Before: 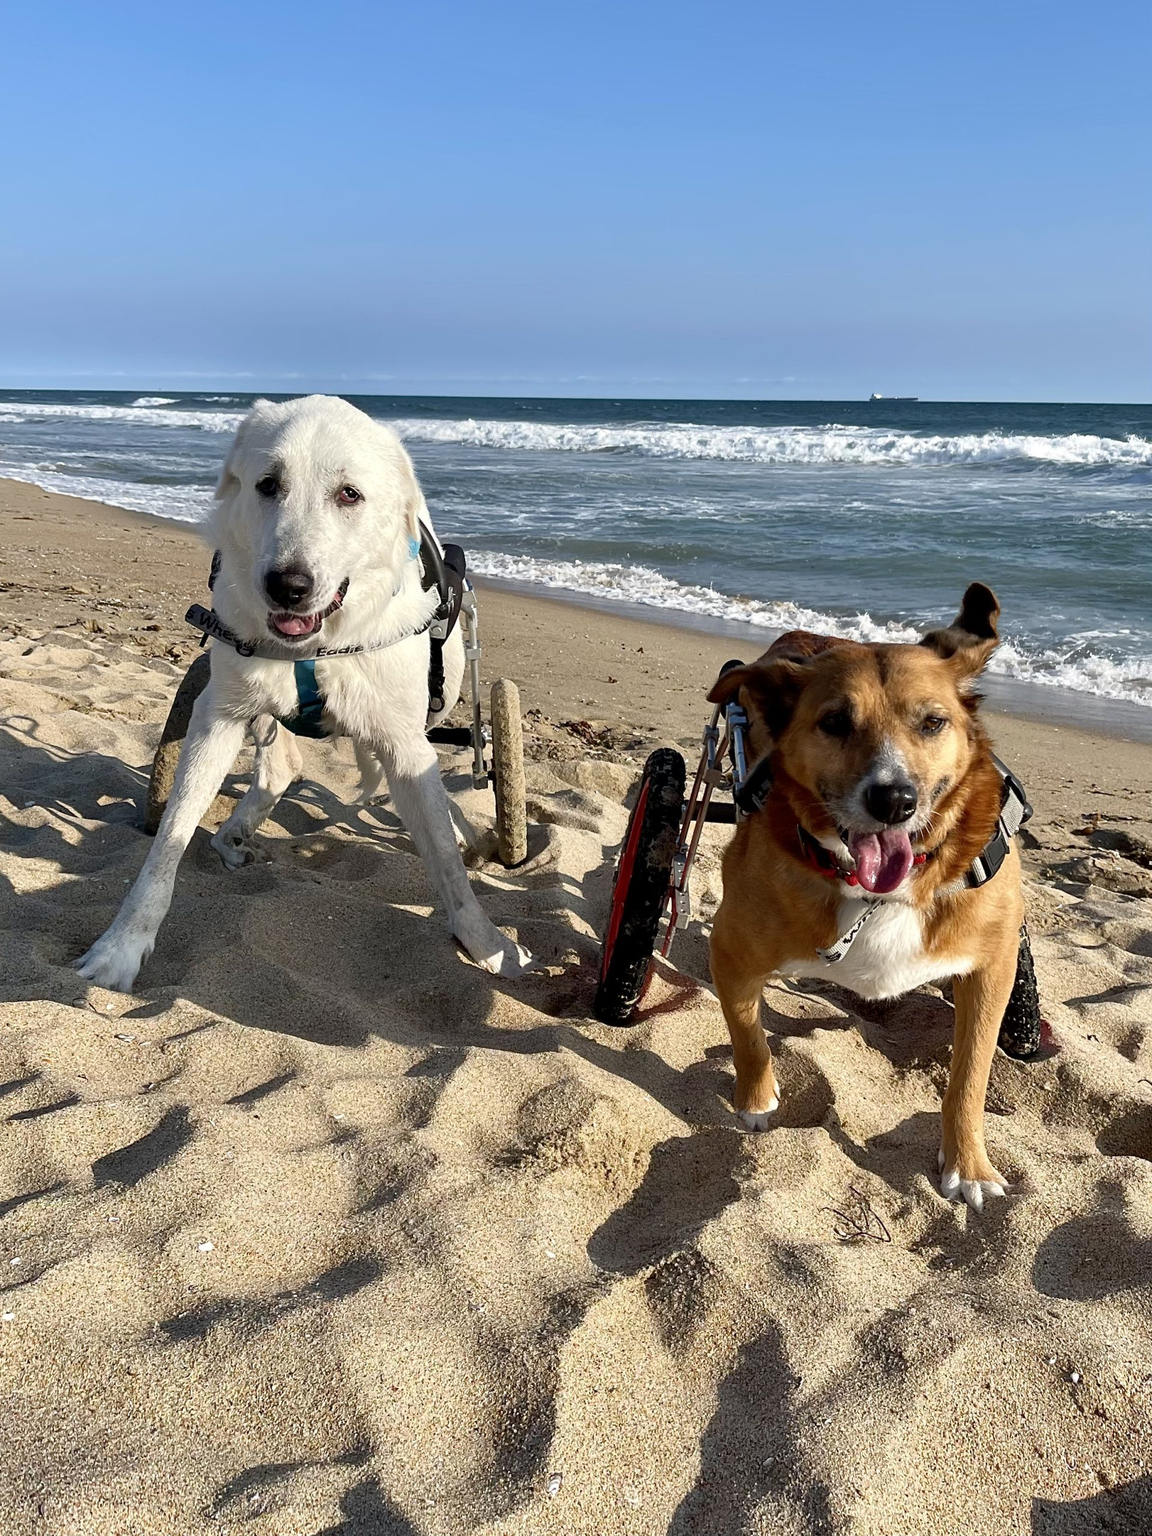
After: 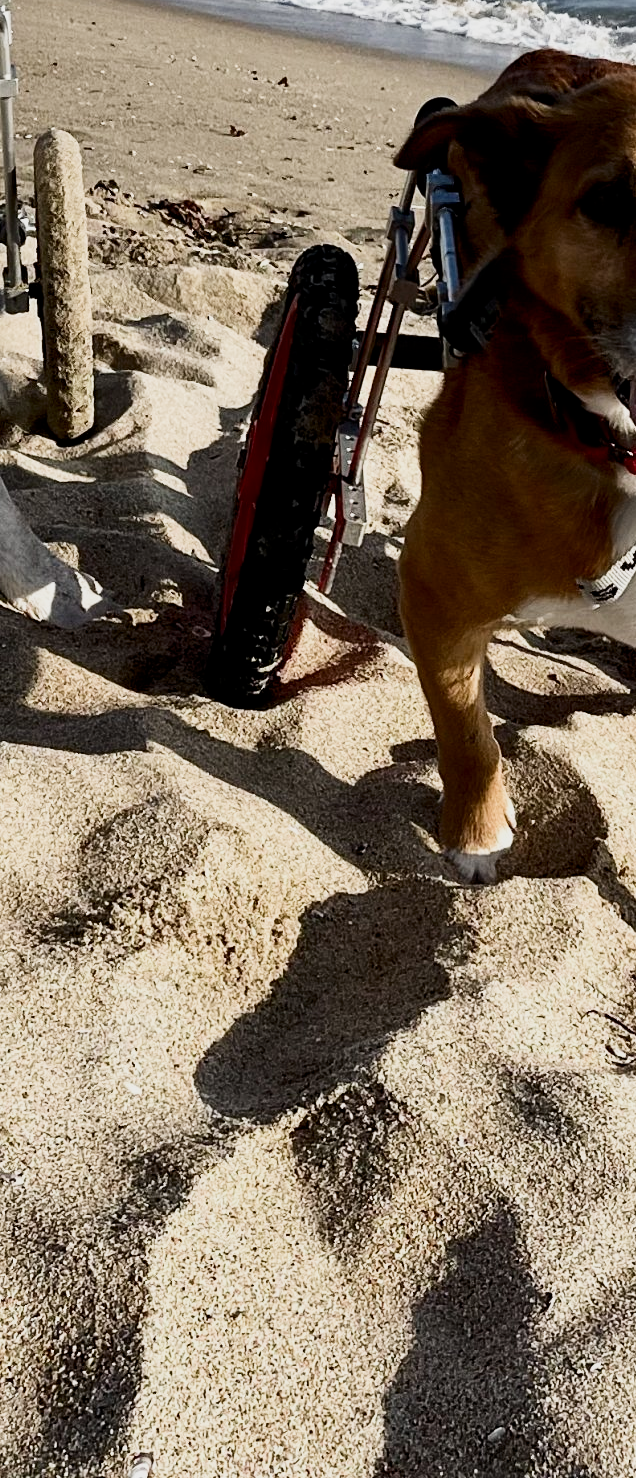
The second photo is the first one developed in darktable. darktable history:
filmic rgb: middle gray luminance 18.42%, black relative exposure -11.25 EV, white relative exposure 3.75 EV, threshold 6 EV, target black luminance 0%, hardness 5.87, latitude 57.4%, contrast 0.963, shadows ↔ highlights balance 49.98%, add noise in highlights 0, preserve chrominance luminance Y, color science v3 (2019), use custom middle-gray values true, iterations of high-quality reconstruction 0, contrast in highlights soft, enable highlight reconstruction true
crop: left 40.878%, top 39.176%, right 25.993%, bottom 3.081%
contrast brightness saturation: contrast 0.28
exposure: compensate highlight preservation false
